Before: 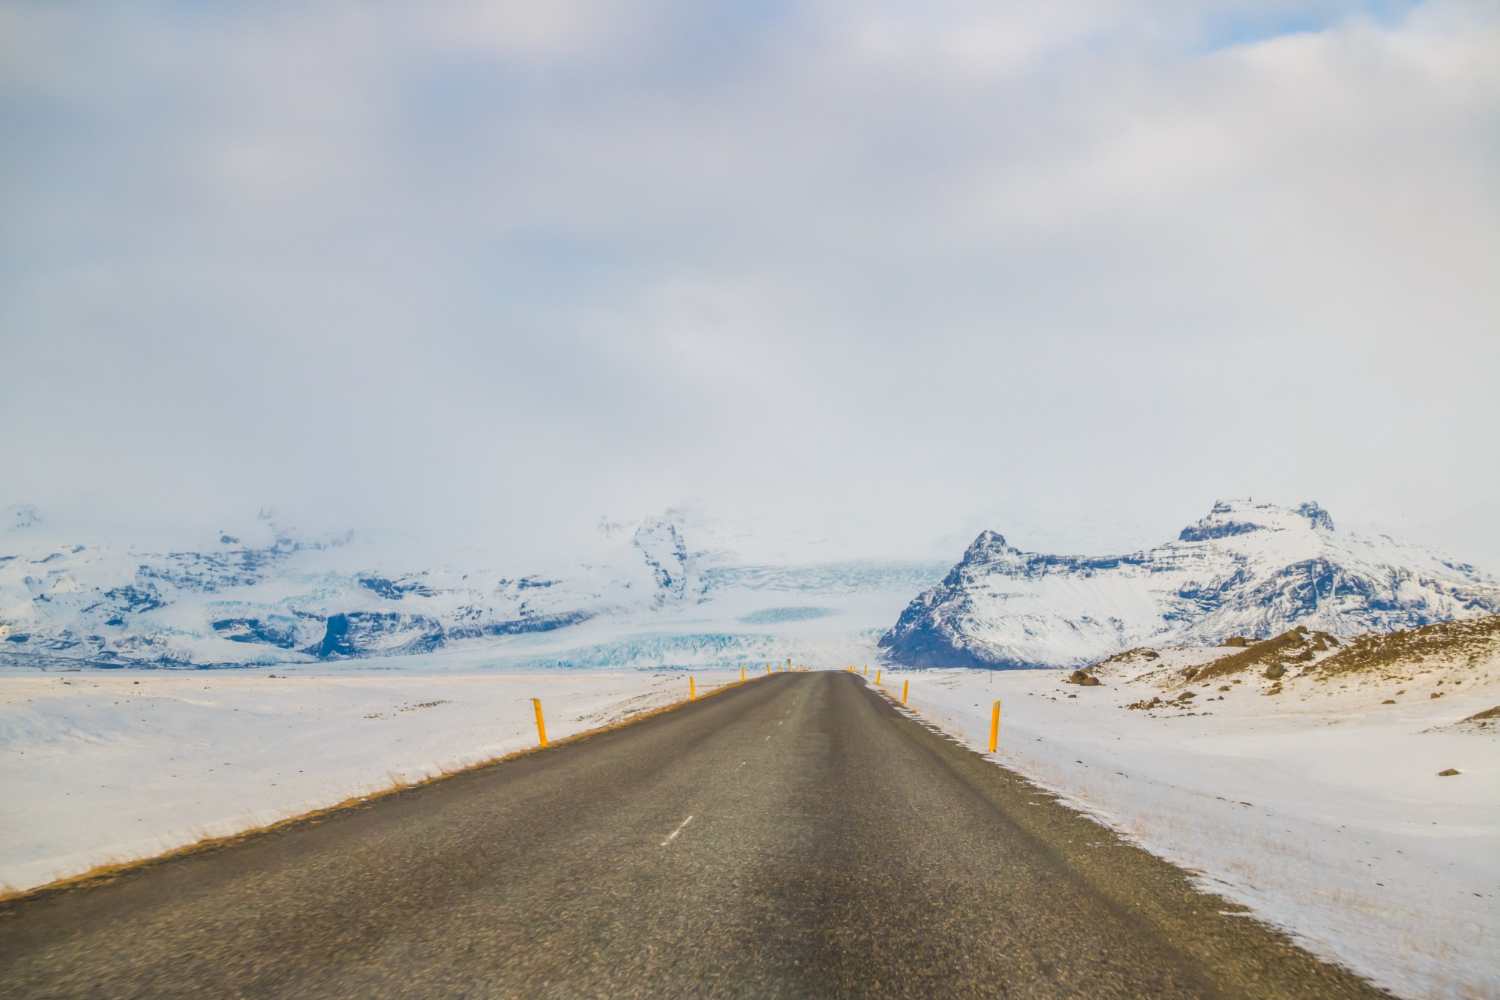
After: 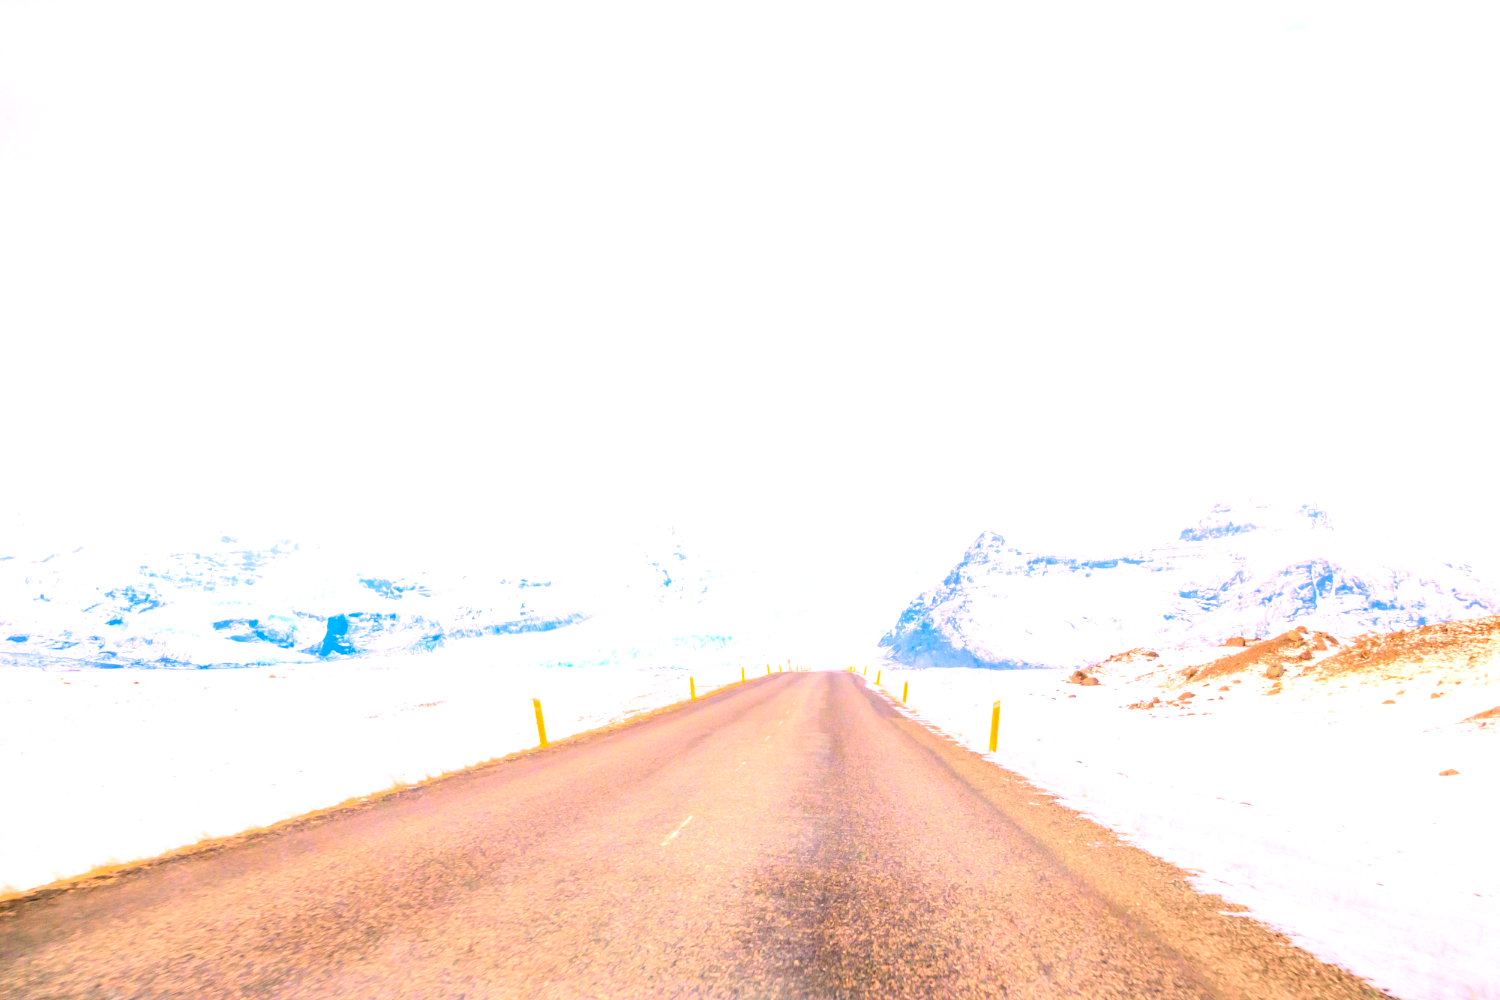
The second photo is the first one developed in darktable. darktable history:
rotate and perspective: crop left 0, crop top 0
exposure: black level correction 0.016, exposure 1.774 EV, compensate highlight preservation false
white balance: red 1.188, blue 1.11
tone curve: curves: ch0 [(0, 0.022) (0.114, 0.096) (0.282, 0.299) (0.456, 0.51) (0.613, 0.693) (0.786, 0.843) (0.999, 0.949)]; ch1 [(0, 0) (0.384, 0.365) (0.463, 0.447) (0.486, 0.474) (0.503, 0.5) (0.535, 0.522) (0.555, 0.546) (0.593, 0.599) (0.755, 0.793) (1, 1)]; ch2 [(0, 0) (0.369, 0.375) (0.449, 0.434) (0.501, 0.5) (0.528, 0.517) (0.561, 0.57) (0.612, 0.631) (0.668, 0.659) (1, 1)], color space Lab, independent channels, preserve colors none
